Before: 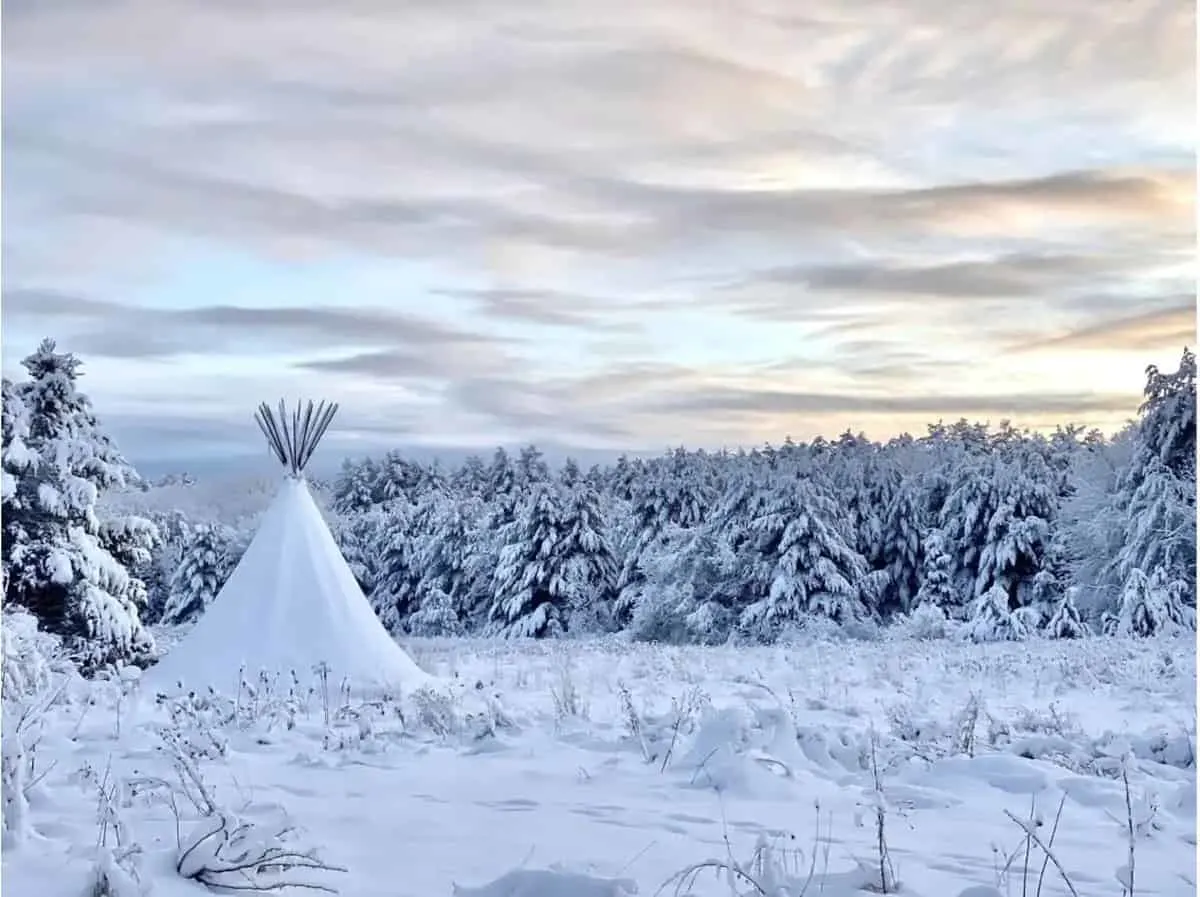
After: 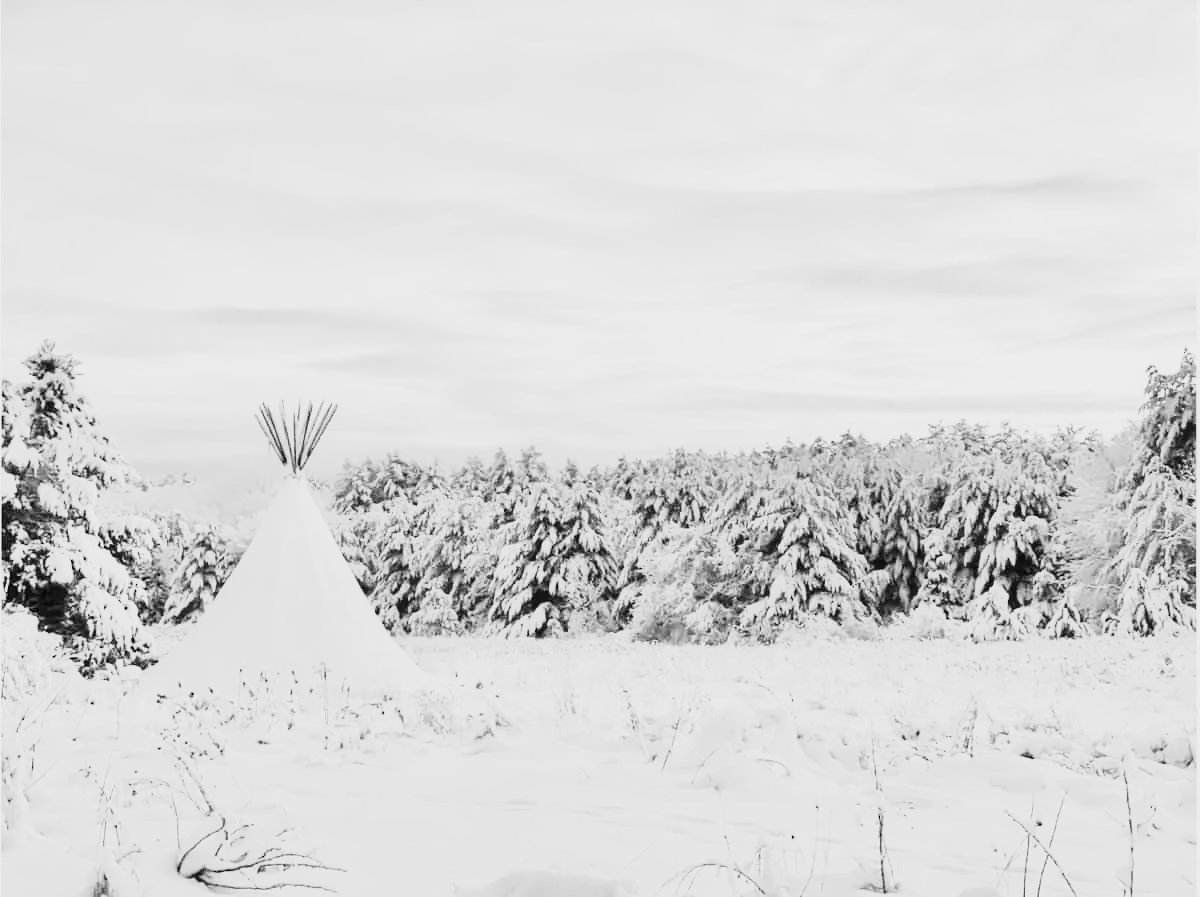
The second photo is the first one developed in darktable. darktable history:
base curve: curves: ch0 [(0, 0) (0.088, 0.125) (0.176, 0.251) (0.354, 0.501) (0.613, 0.749) (1, 0.877)], preserve colors none
contrast brightness saturation: contrast 0.2, brightness 0.16, saturation 0.22
exposure: exposure 0.648 EV, compensate highlight preservation false
monochrome: a -92.57, b 58.91
sharpen: radius 2.883, amount 0.868, threshold 47.523
